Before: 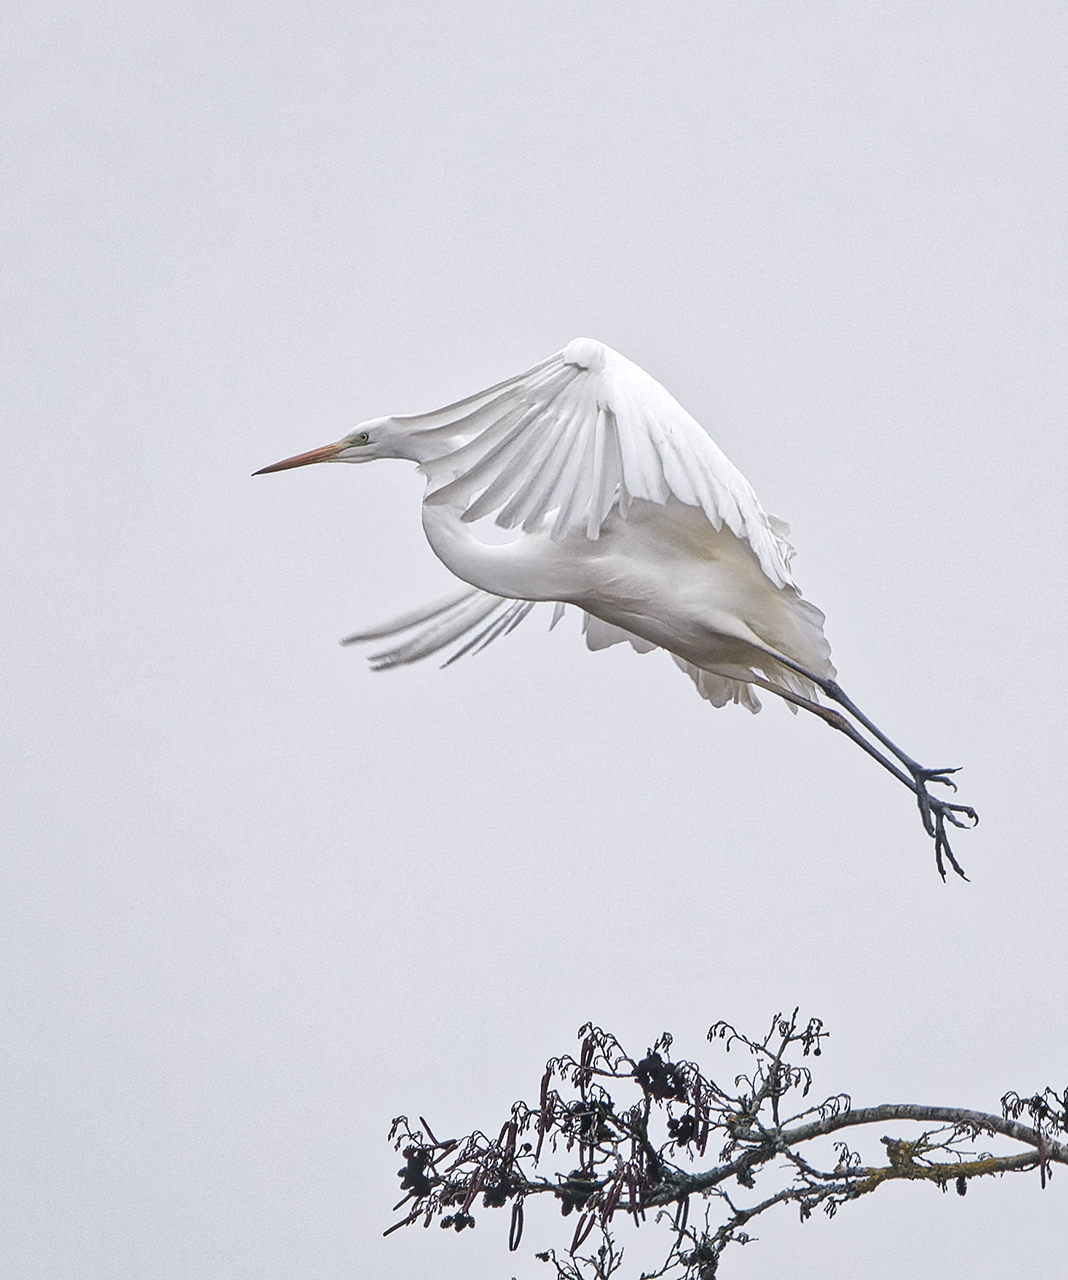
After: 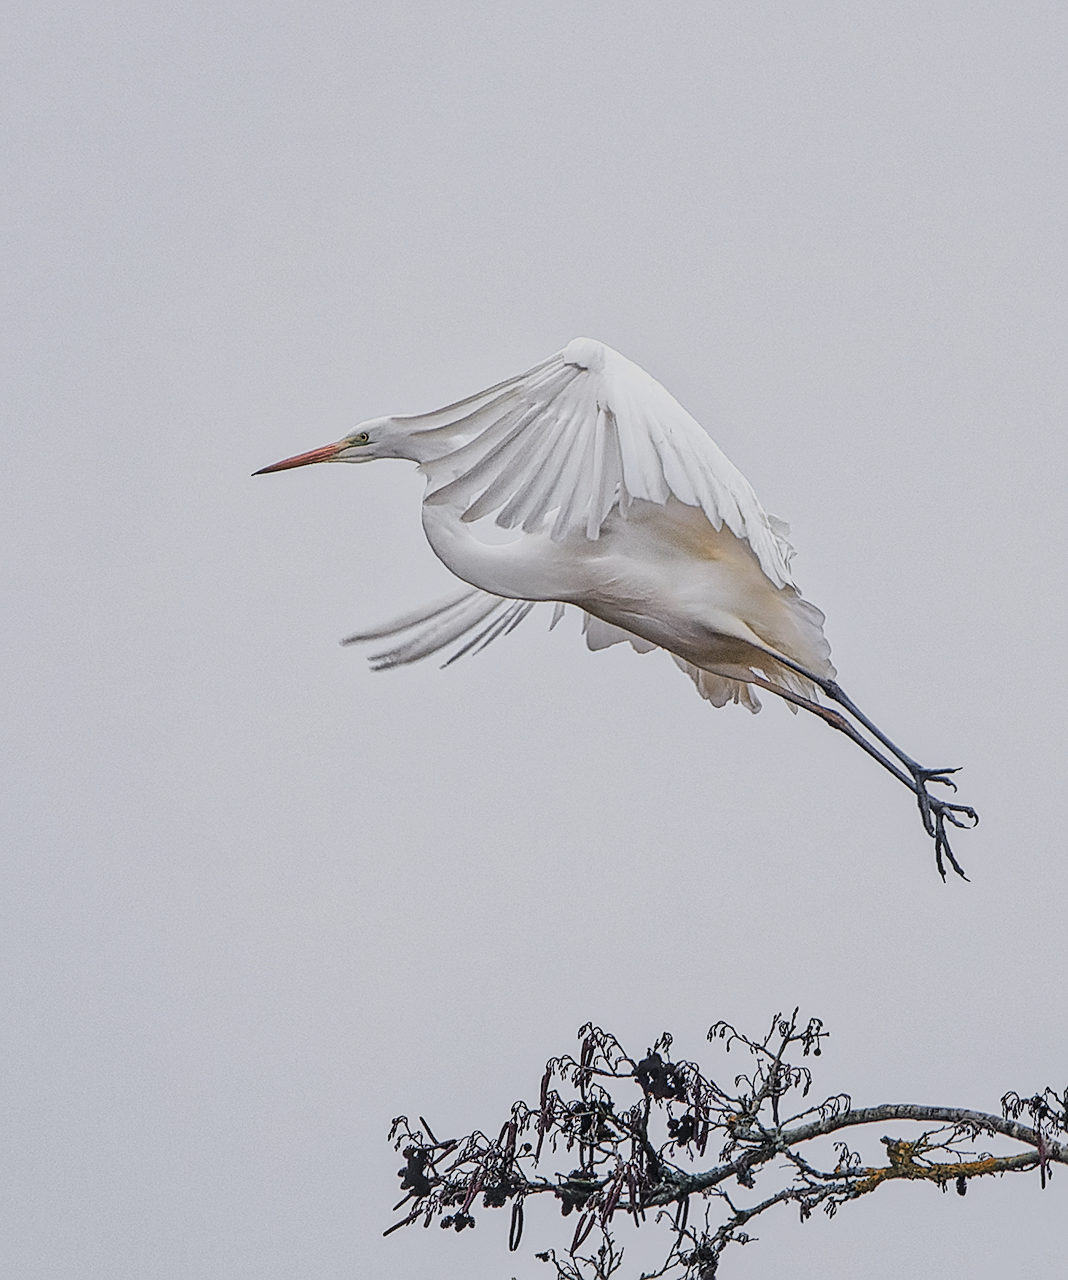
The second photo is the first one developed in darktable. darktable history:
color zones: curves: ch1 [(0.24, 0.634) (0.75, 0.5)]; ch2 [(0.253, 0.437) (0.745, 0.491)], mix 102.12%
sharpen: on, module defaults
local contrast: on, module defaults
exposure: compensate highlight preservation false
filmic rgb: black relative exposure -7.65 EV, white relative exposure 4.56 EV, hardness 3.61, color science v6 (2022)
